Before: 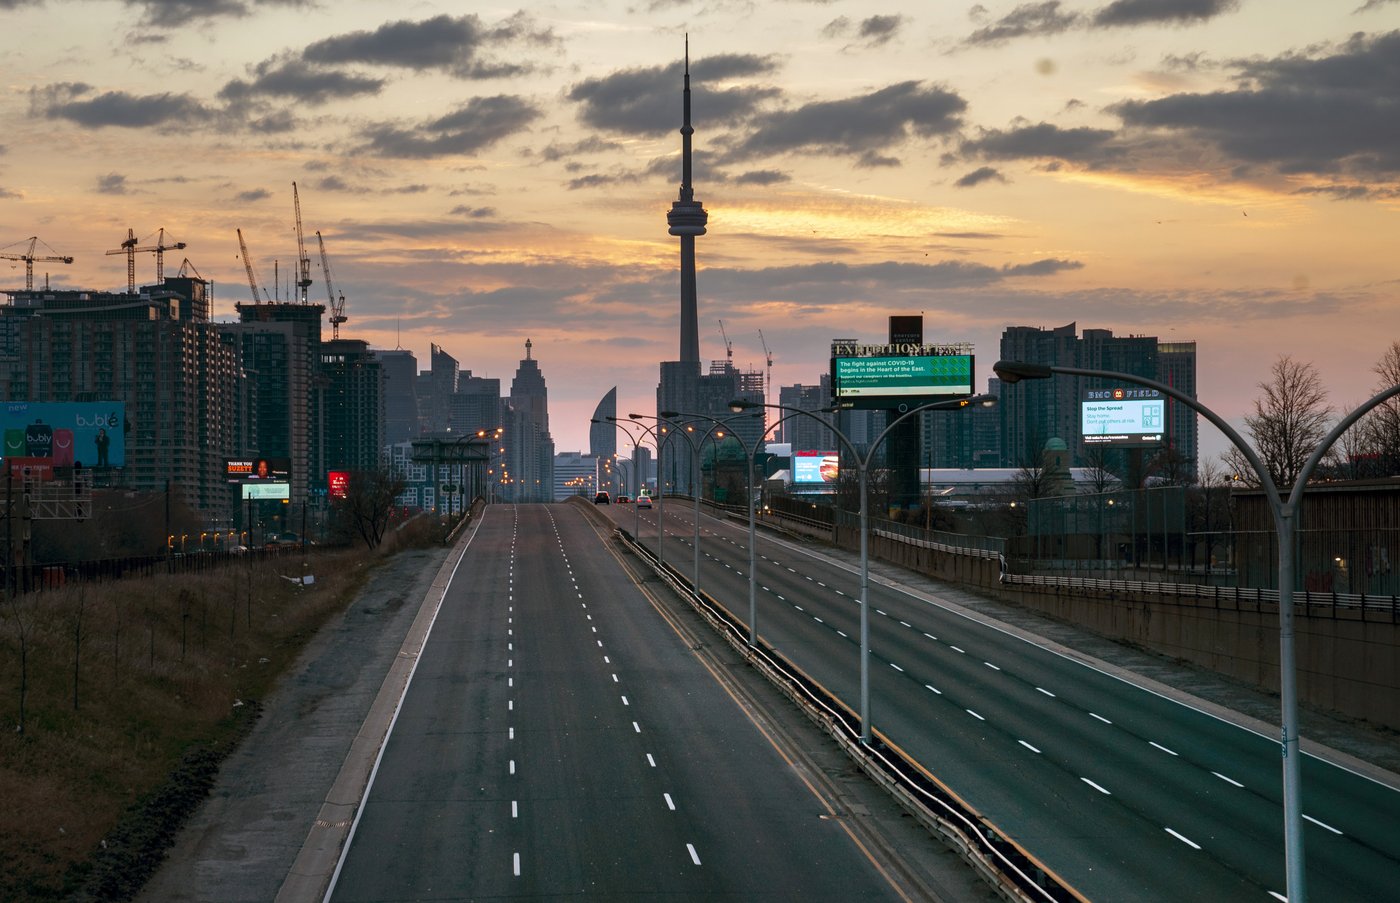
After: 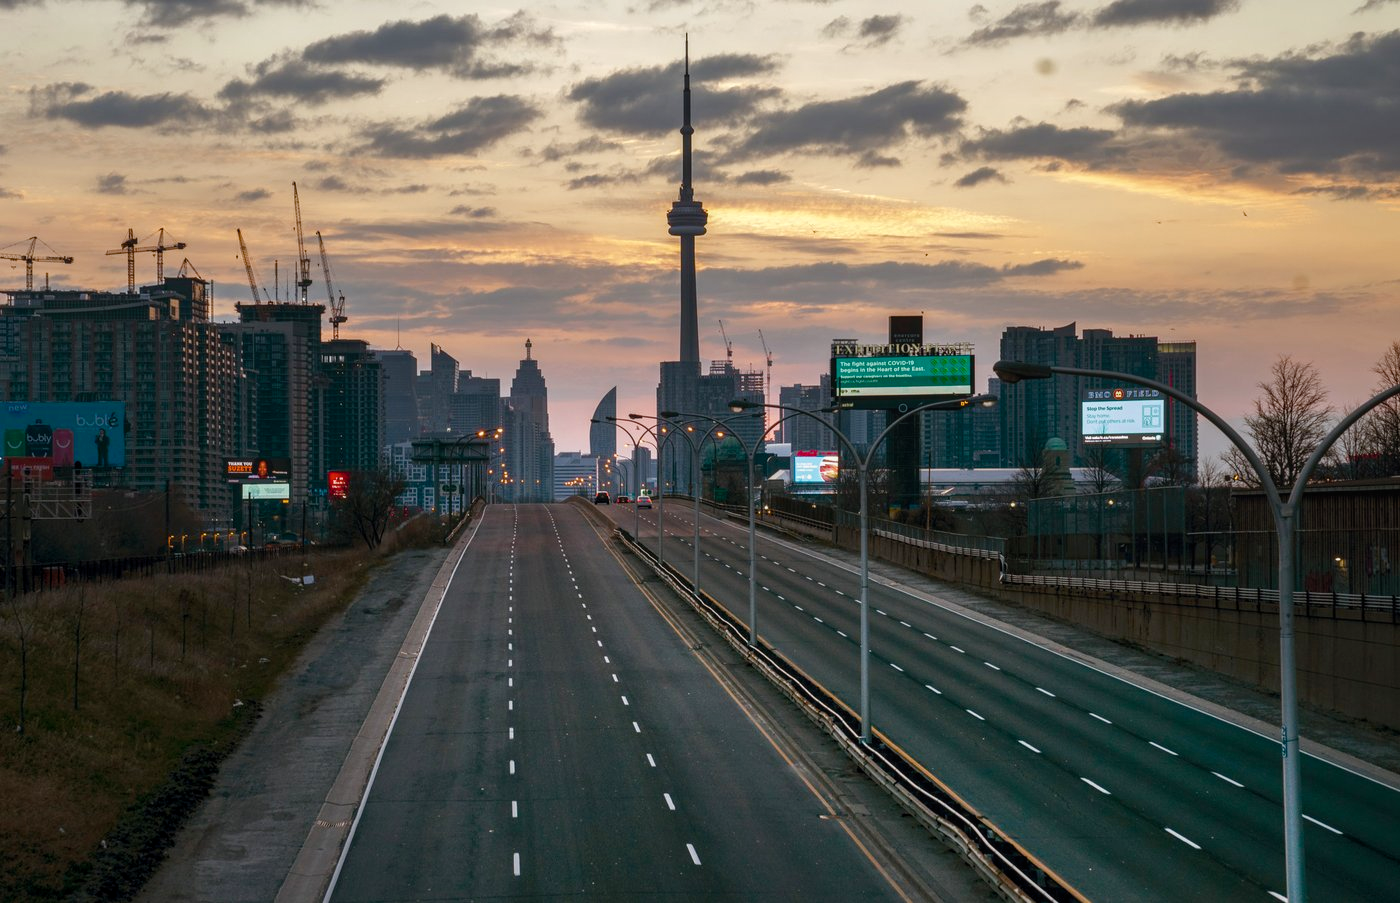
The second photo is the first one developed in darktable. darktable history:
contrast brightness saturation: saturation -0.162
local contrast: detail 110%
color balance rgb: perceptual saturation grading › global saturation 35.112%, perceptual saturation grading › highlights -29.957%, perceptual saturation grading › shadows 35.147%, contrast 3.863%
